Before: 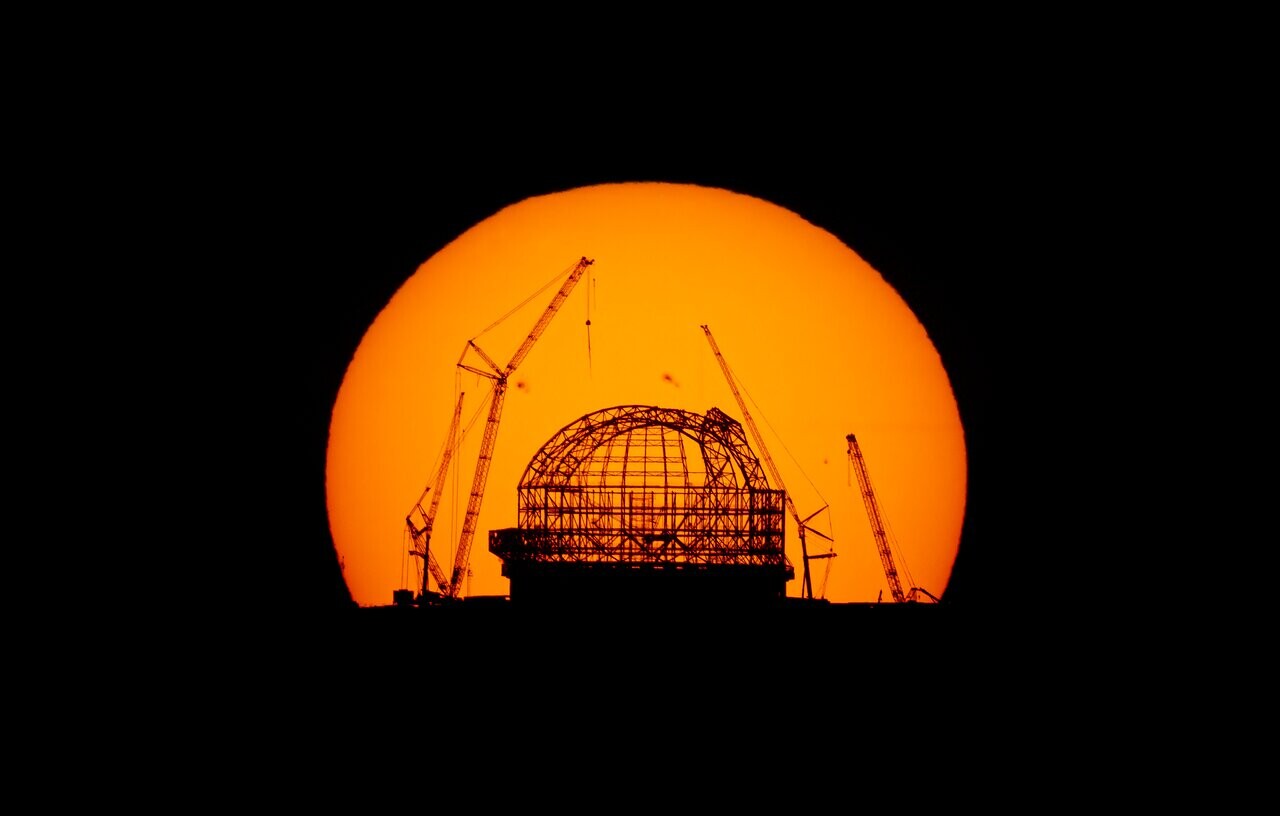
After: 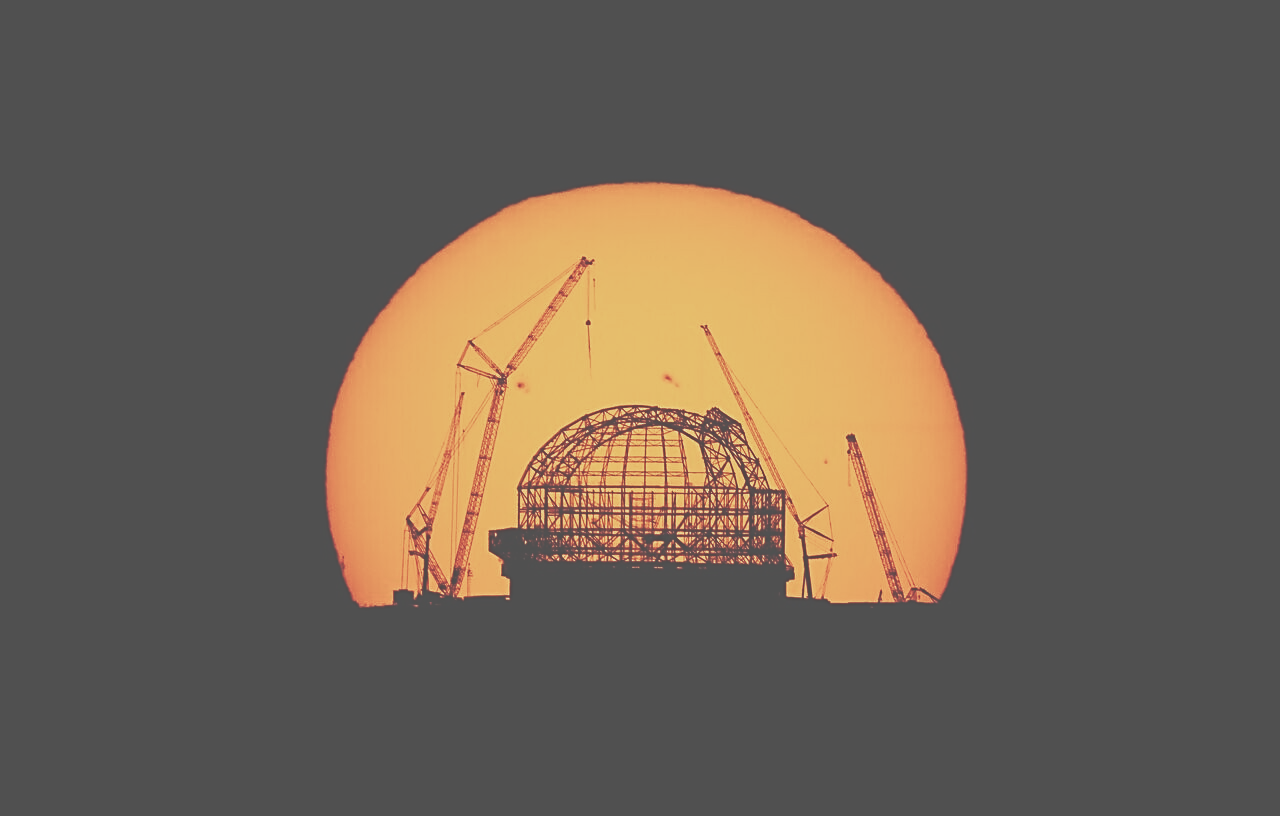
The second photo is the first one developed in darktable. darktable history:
split-toning: shadows › hue 290.82°, shadows › saturation 0.34, highlights › saturation 0.38, balance 0, compress 50%
sharpen: on, module defaults
exposure: black level correction -0.087, compensate highlight preservation false
